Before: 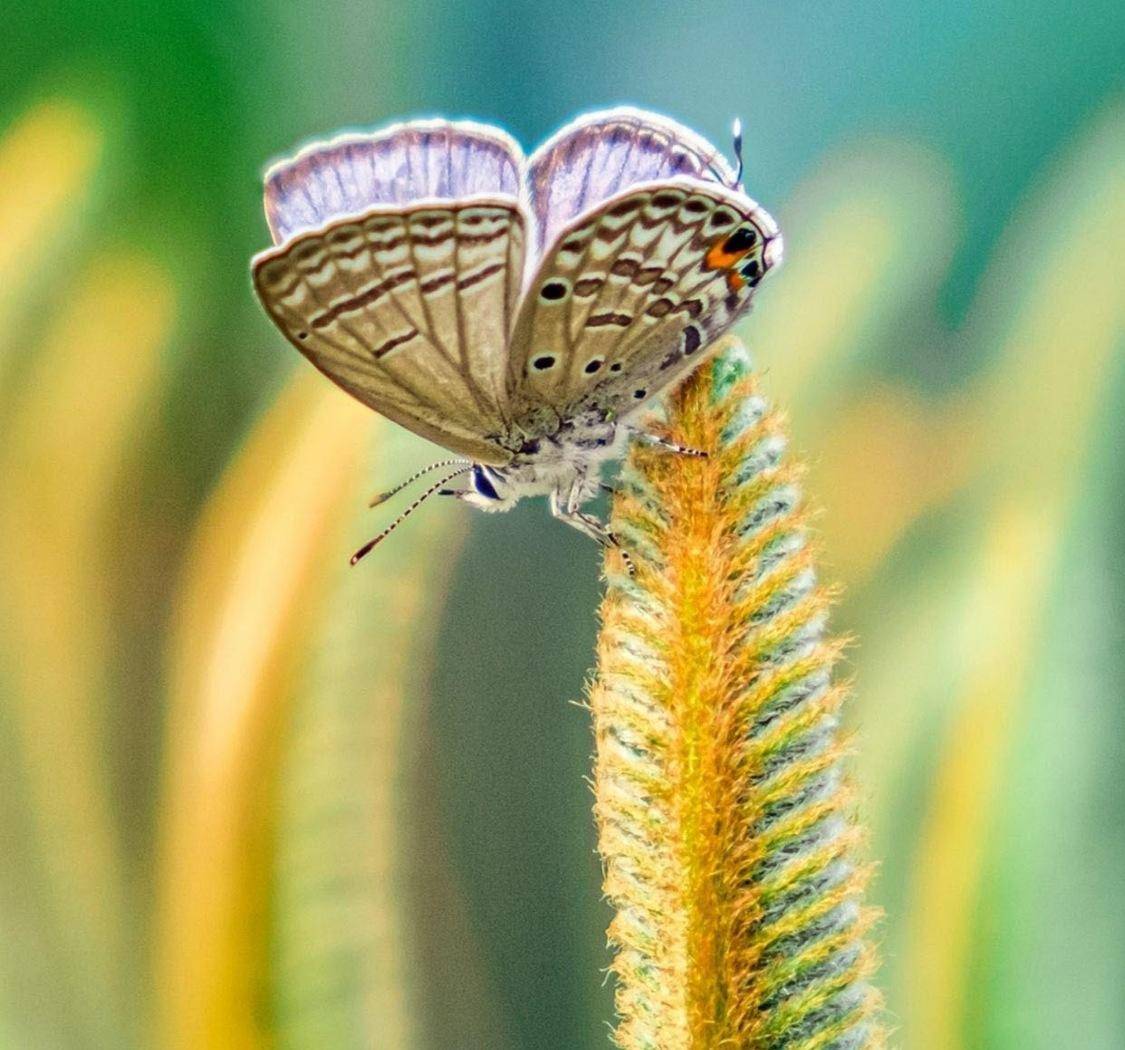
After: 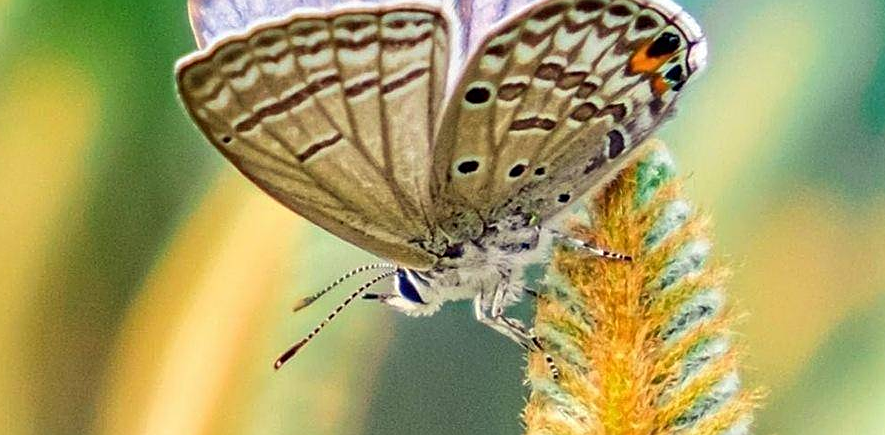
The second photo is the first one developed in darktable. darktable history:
crop: left 6.776%, top 18.704%, right 14.5%, bottom 39.774%
sharpen: on, module defaults
